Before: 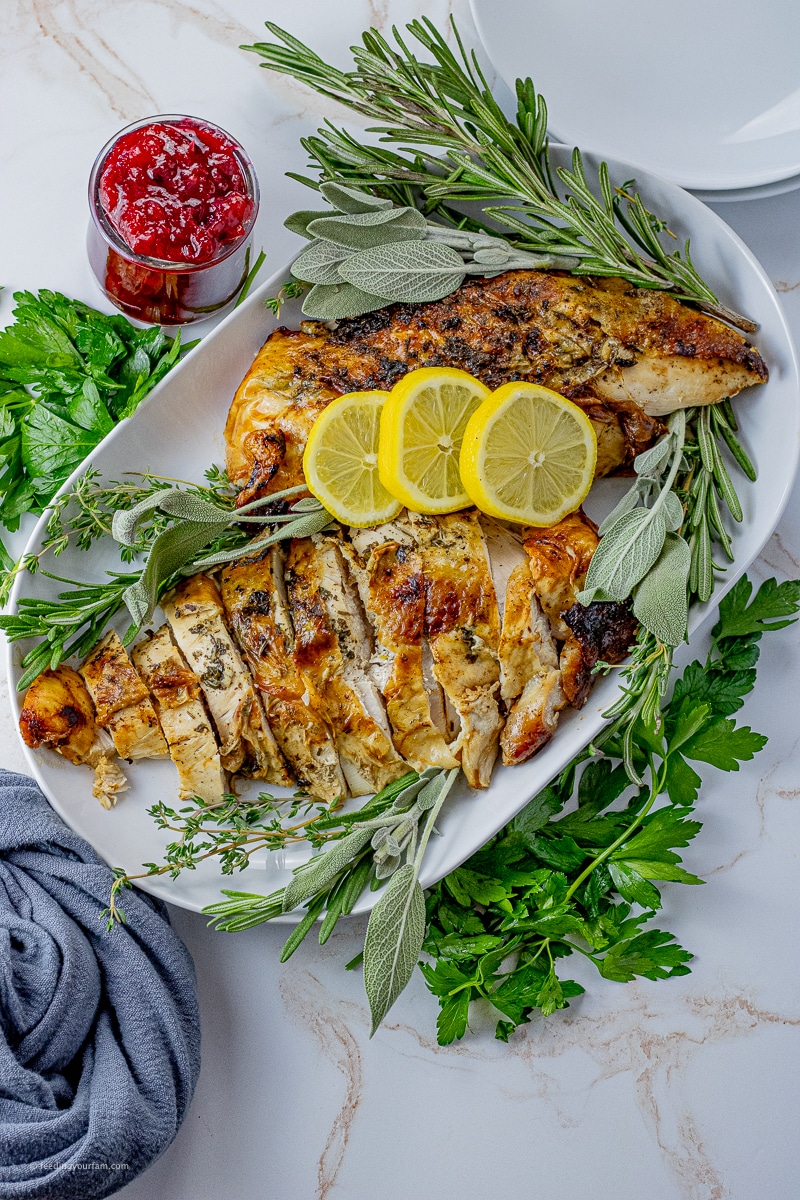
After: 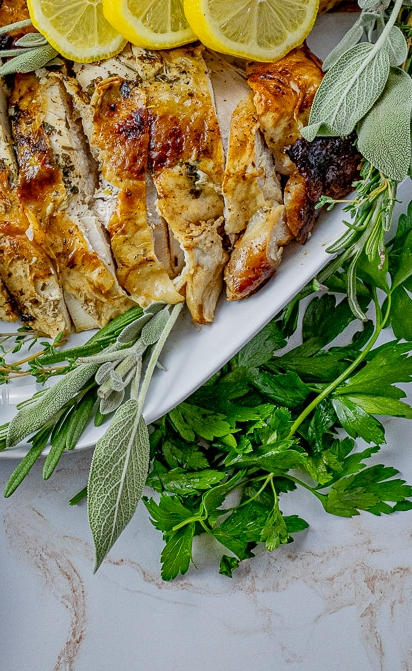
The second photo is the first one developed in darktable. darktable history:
shadows and highlights: low approximation 0.01, soften with gaussian
crop: left 34.503%, top 38.763%, right 13.893%, bottom 5.275%
